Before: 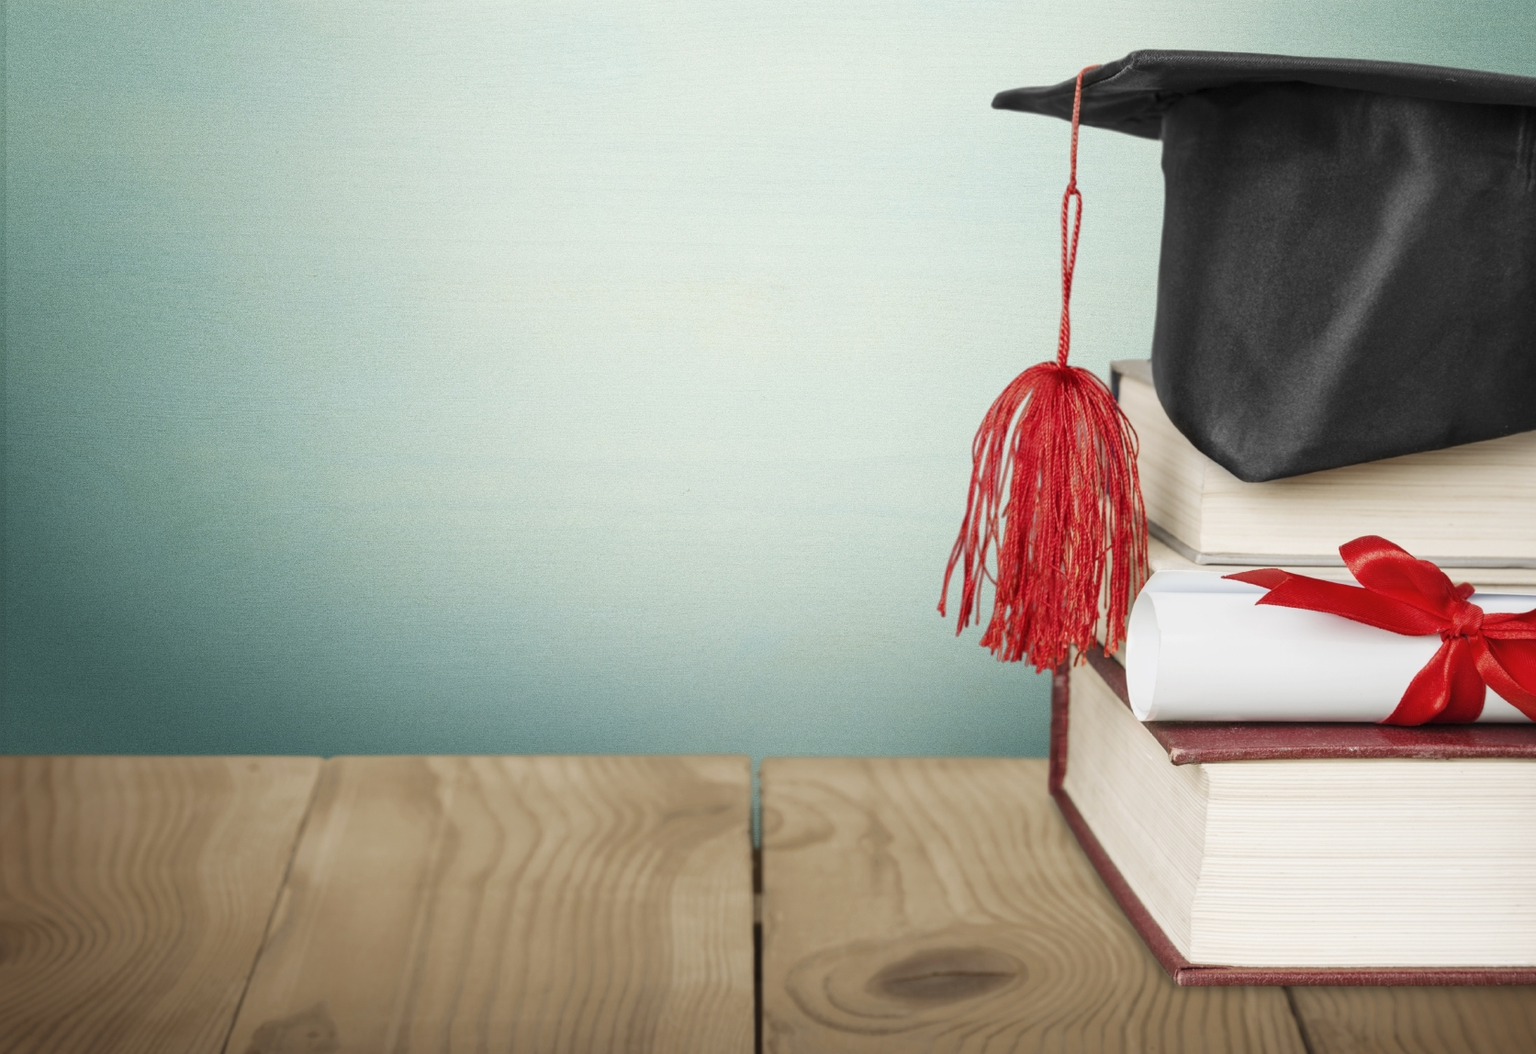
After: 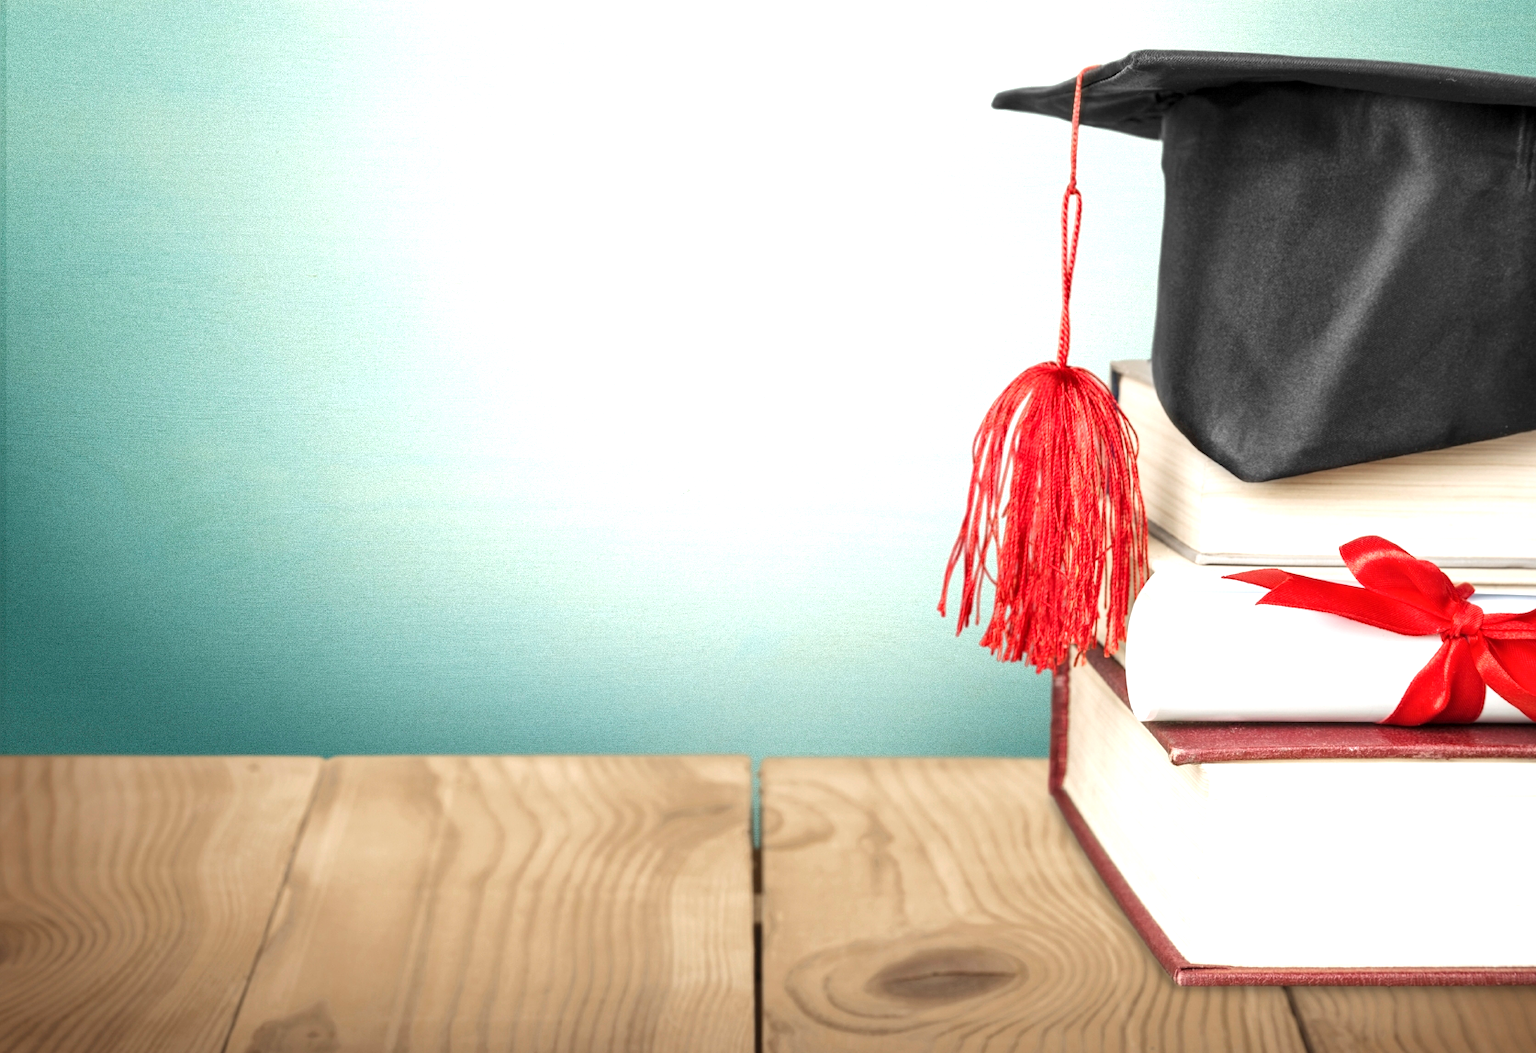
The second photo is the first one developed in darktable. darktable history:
local contrast: highlights 100%, shadows 100%, detail 120%, midtone range 0.2
exposure: black level correction 0, exposure 0.7 EV, compensate exposure bias true, compensate highlight preservation false
